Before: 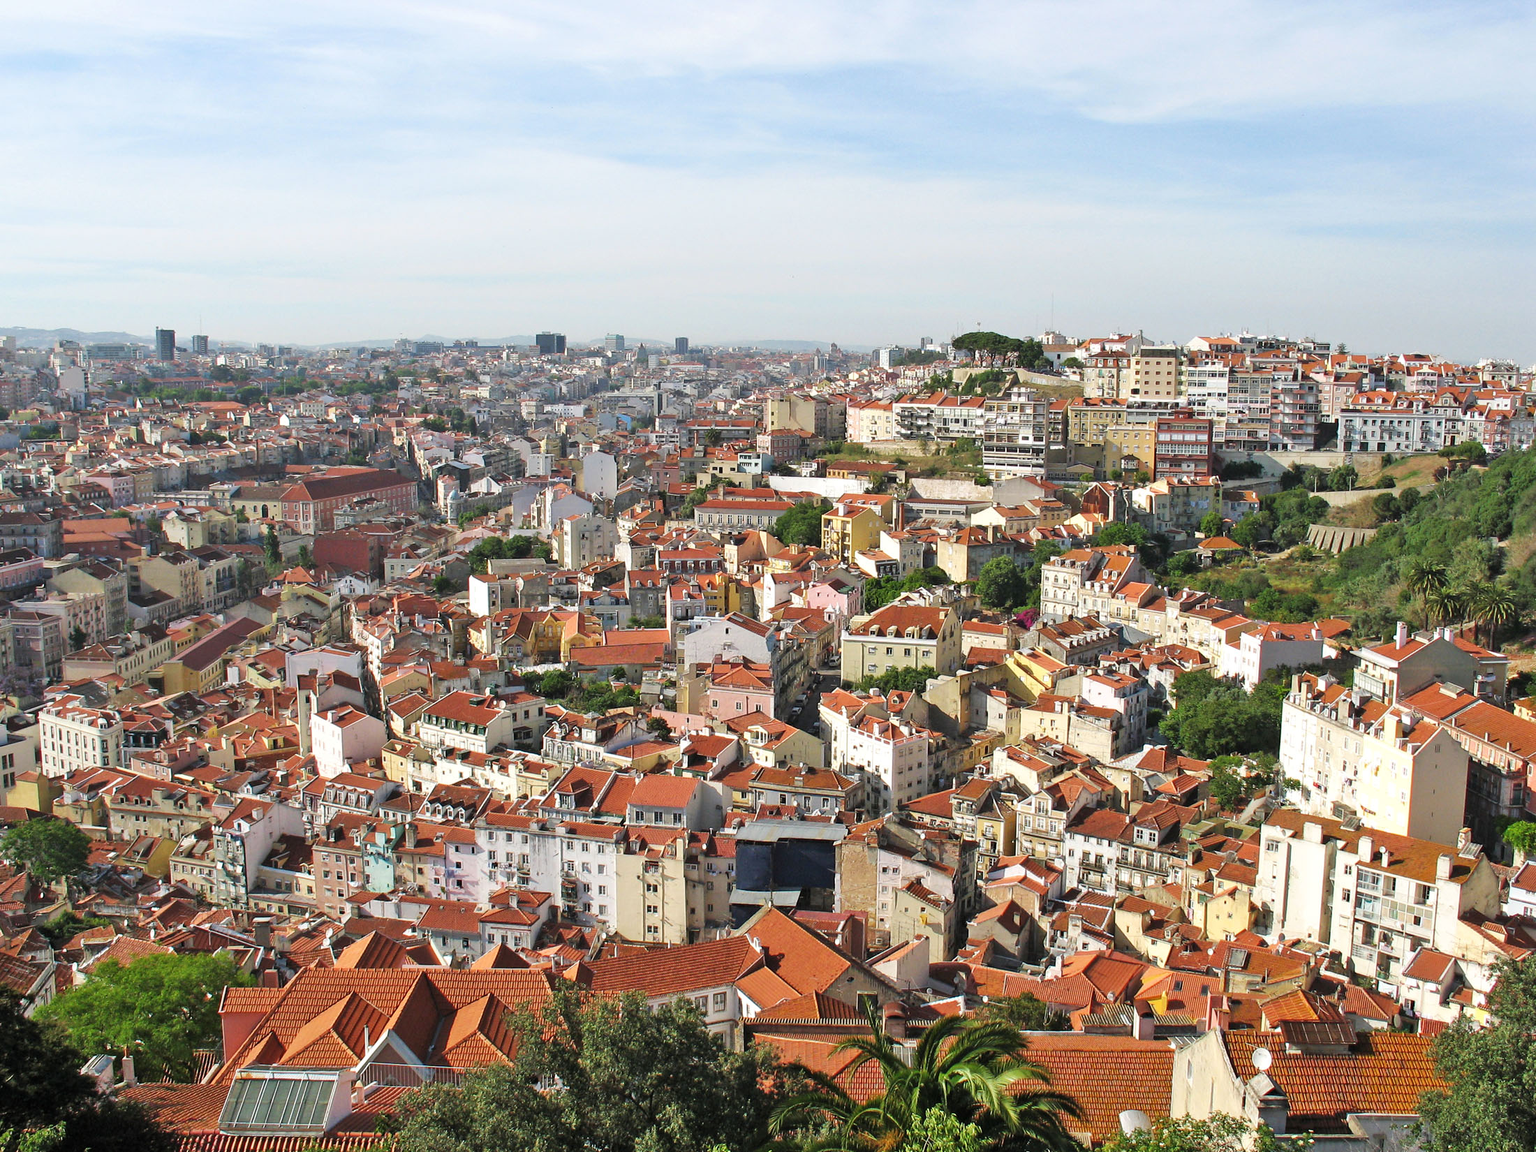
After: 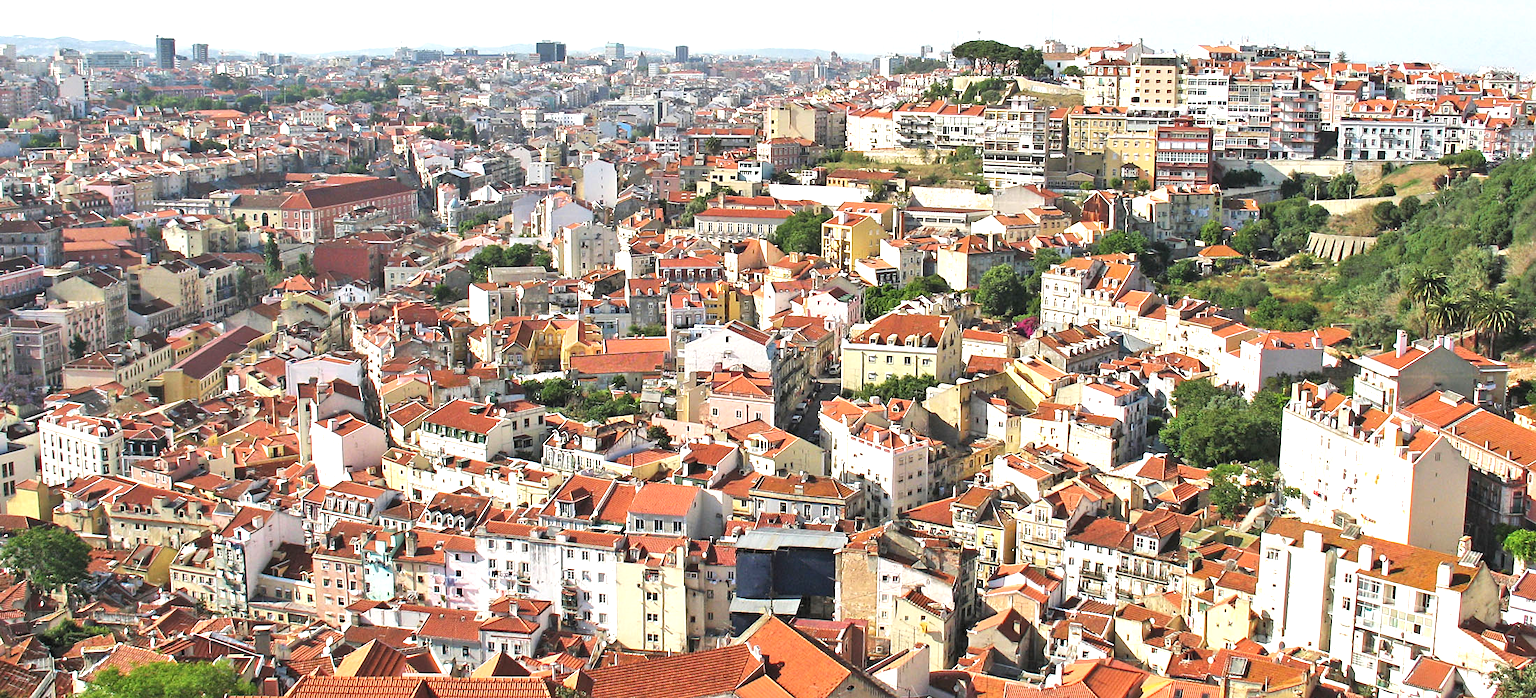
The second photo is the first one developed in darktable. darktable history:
crop and rotate: top 25.357%, bottom 13.942%
exposure: exposure 0.722 EV, compensate highlight preservation false
tone equalizer: on, module defaults
sharpen: amount 0.2
color zones: curves: ch0 [(0.25, 0.5) (0.428, 0.473) (0.75, 0.5)]; ch1 [(0.243, 0.479) (0.398, 0.452) (0.75, 0.5)]
